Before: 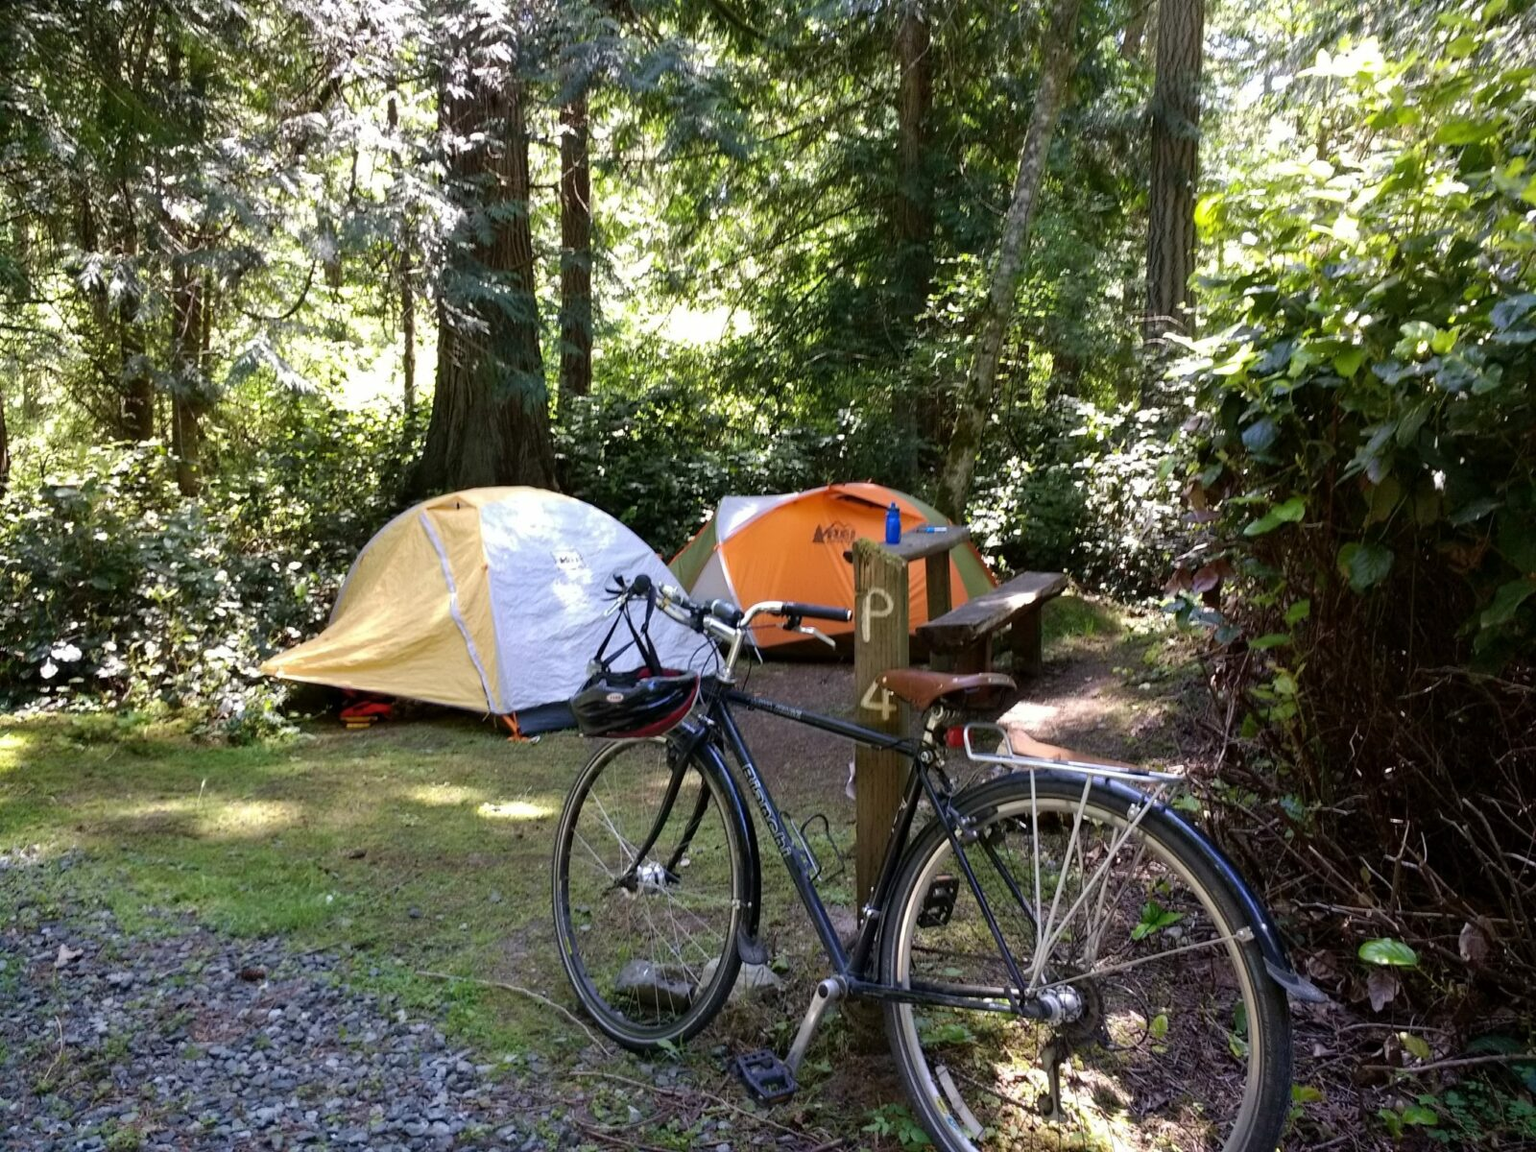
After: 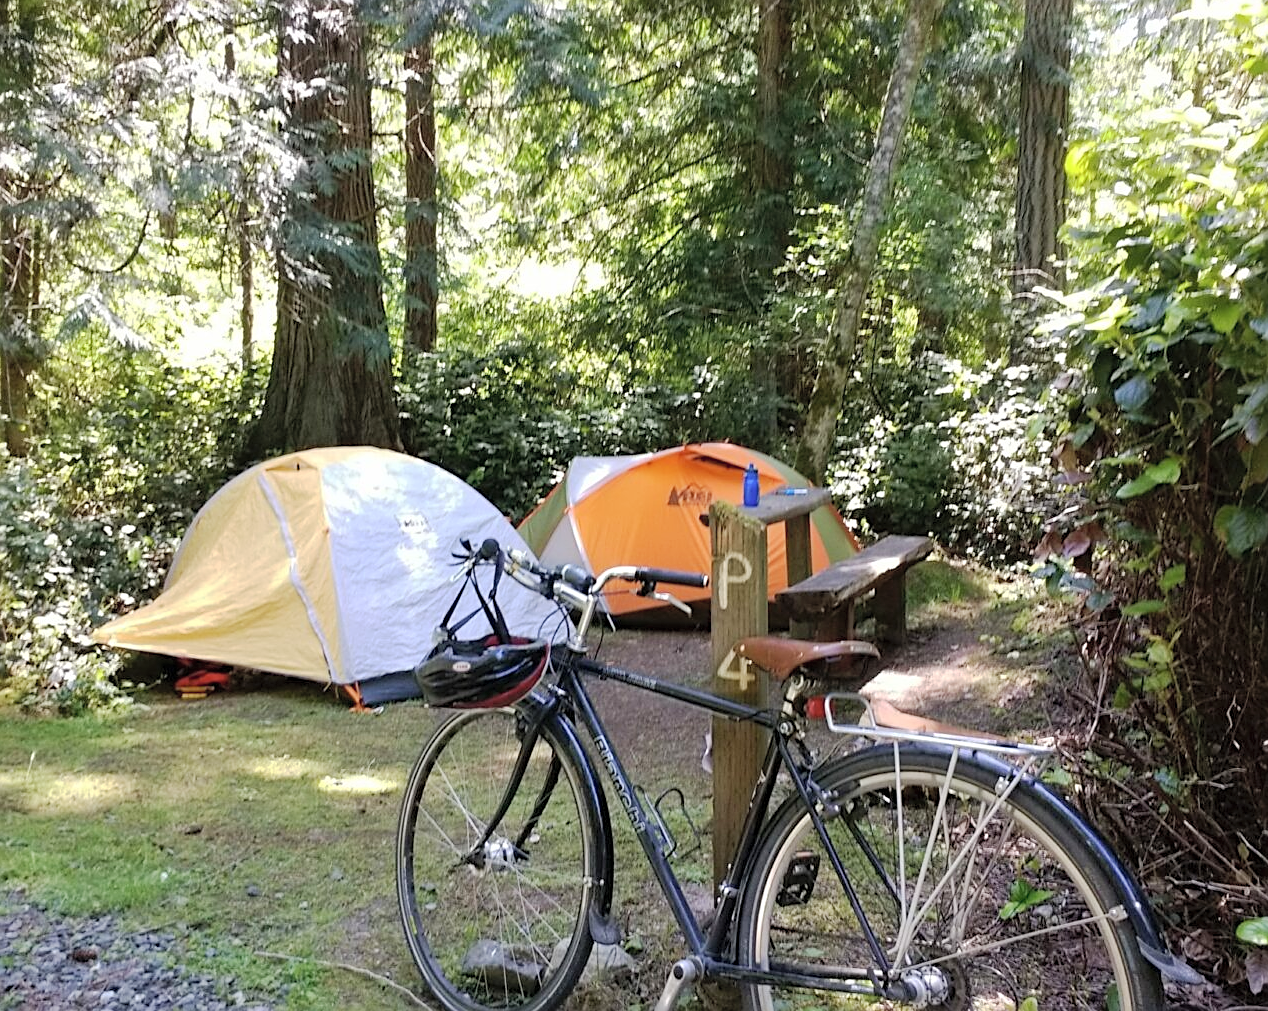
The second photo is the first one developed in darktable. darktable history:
sharpen: on, module defaults
contrast brightness saturation: brightness 0.141
crop: left 11.188%, top 5.057%, right 9.557%, bottom 10.692%
base curve: curves: ch0 [(0, 0) (0.262, 0.32) (0.722, 0.705) (1, 1)], exposure shift 0.01, preserve colors none
